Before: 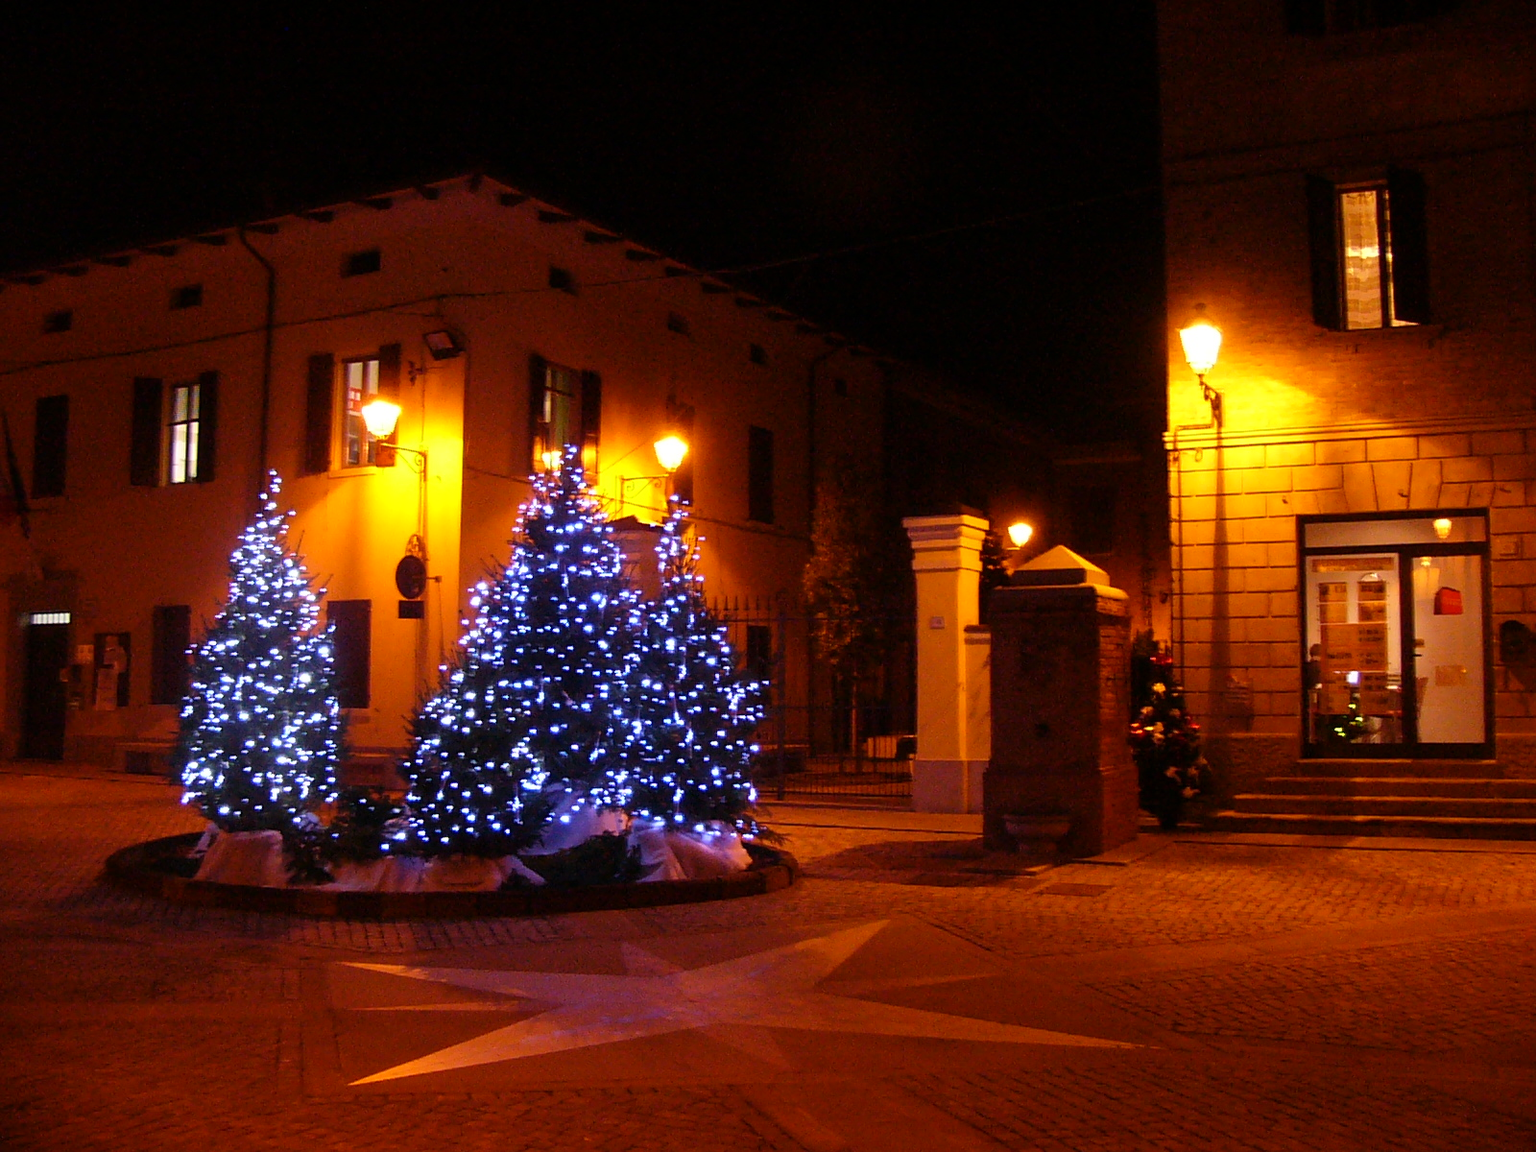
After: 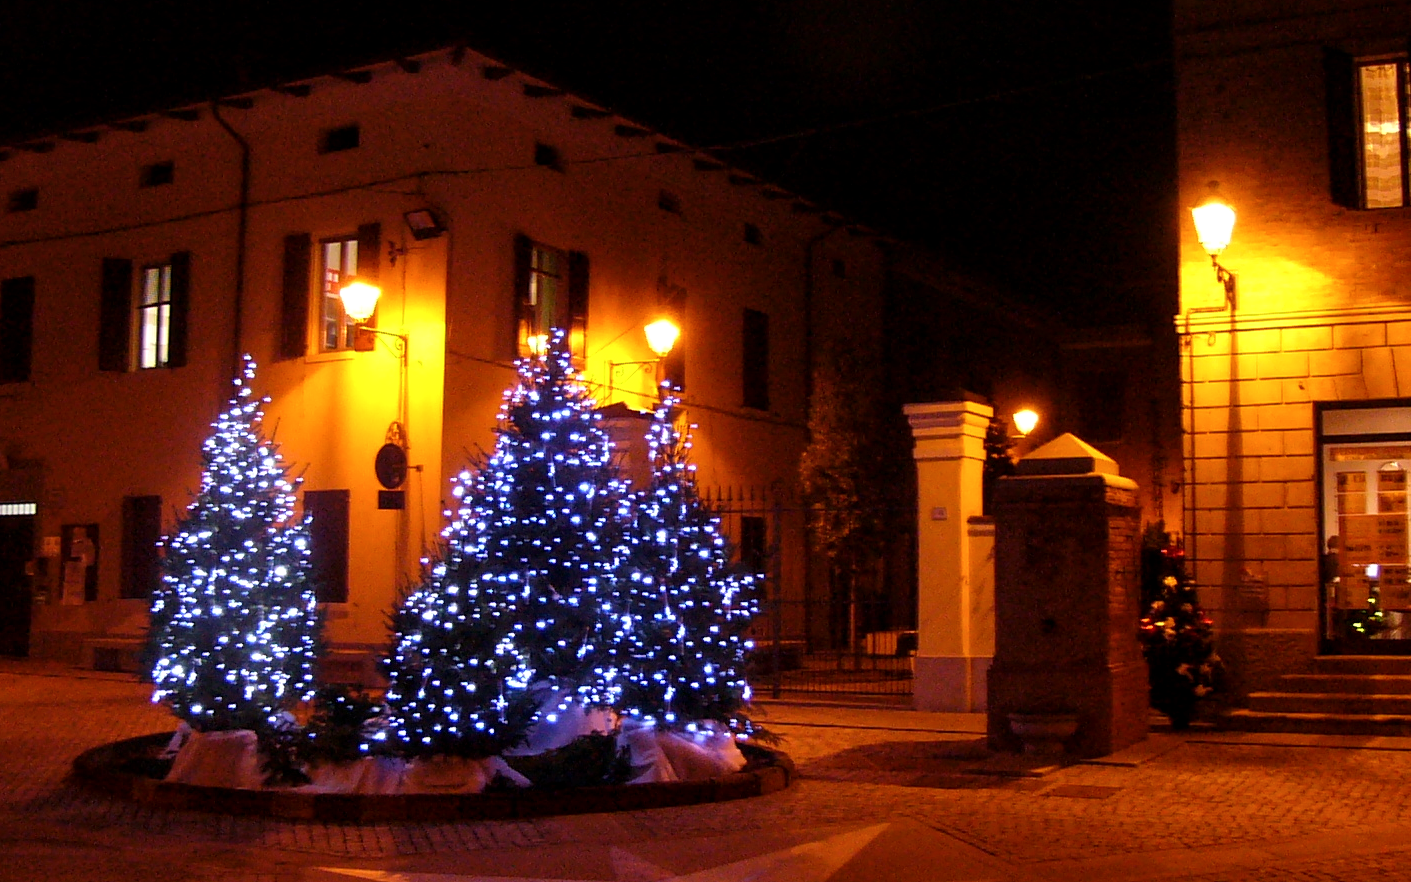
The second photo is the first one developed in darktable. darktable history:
crop and rotate: left 2.358%, top 11.309%, right 9.445%, bottom 15.159%
local contrast: highlights 106%, shadows 102%, detail 120%, midtone range 0.2
